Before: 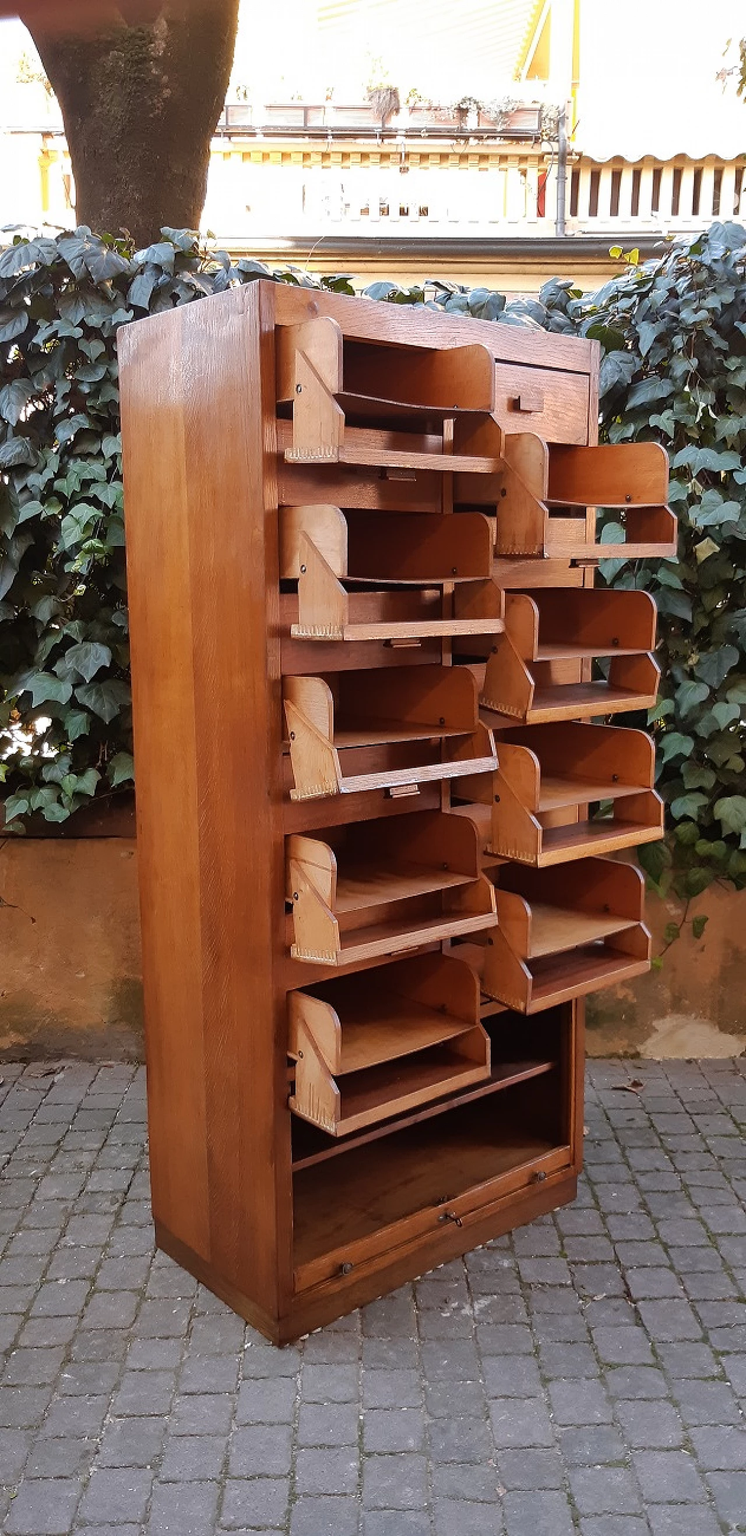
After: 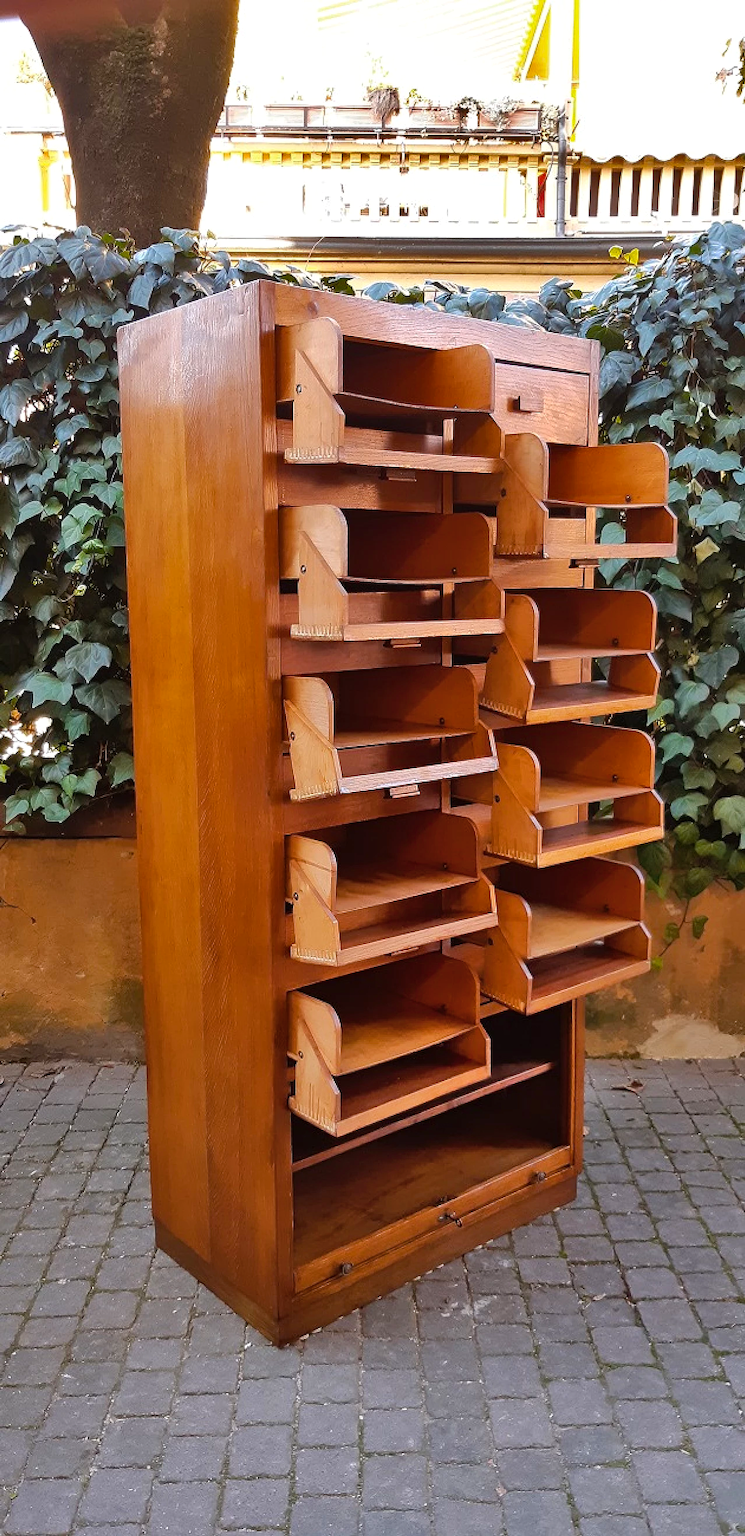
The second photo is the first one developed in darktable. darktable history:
color balance rgb: perceptual saturation grading › global saturation 20%, global vibrance 20%
shadows and highlights: white point adjustment 1, soften with gaussian
